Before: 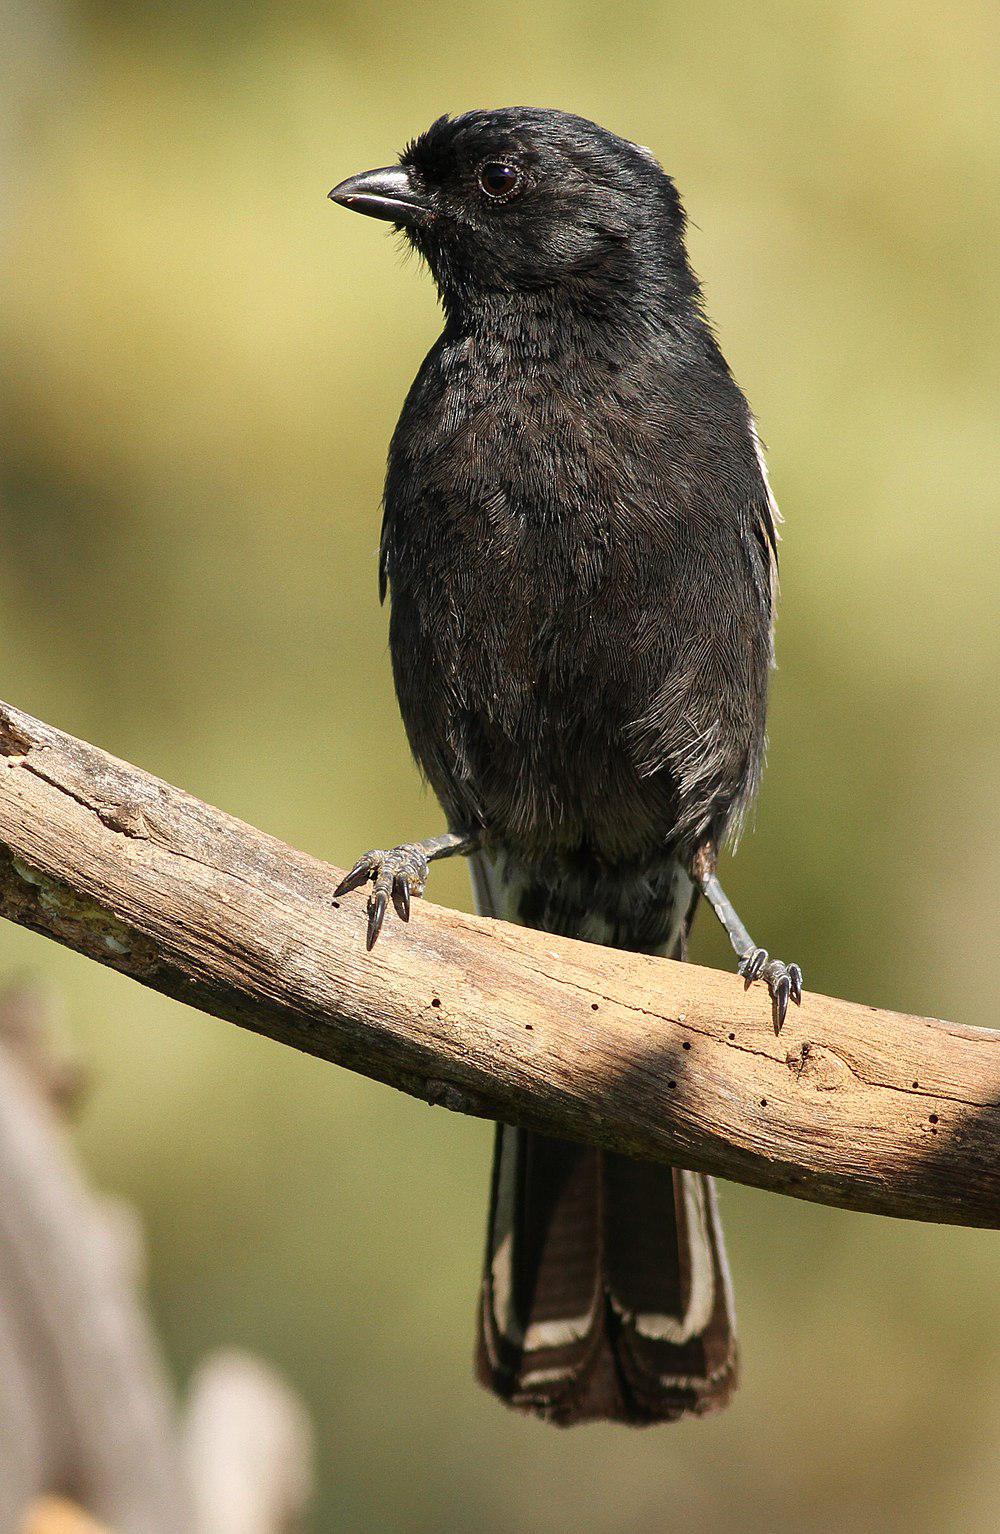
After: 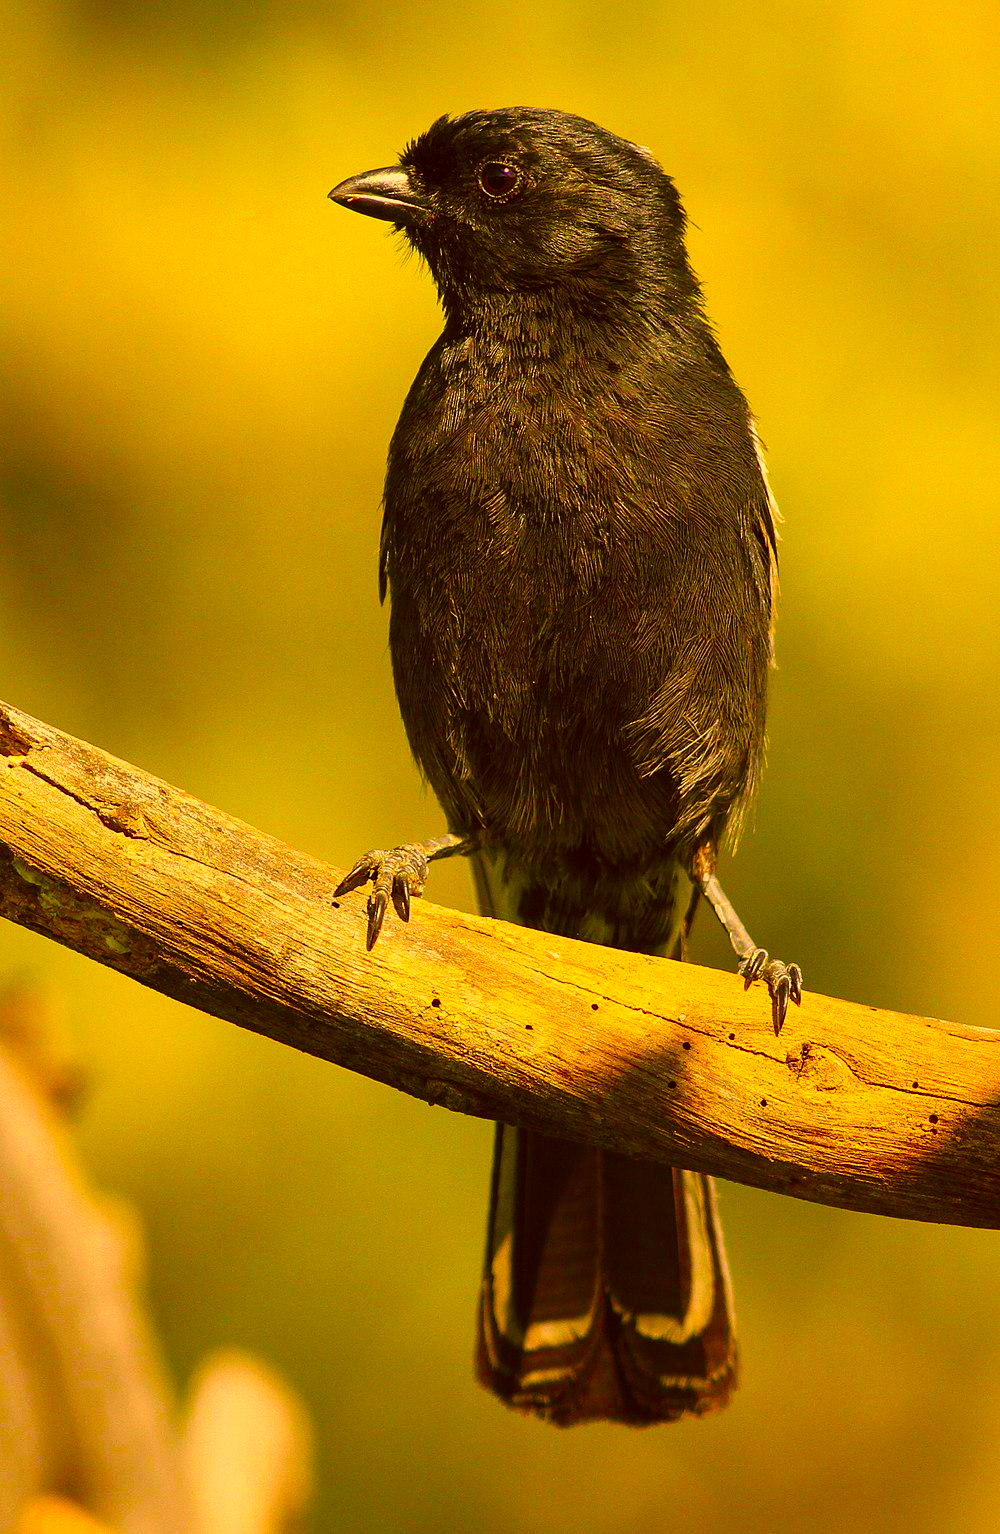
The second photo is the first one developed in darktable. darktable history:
color correction: highlights a* 10.92, highlights b* 30.76, shadows a* 2.69, shadows b* 17.26, saturation 1.74
tone equalizer: on, module defaults
contrast brightness saturation: contrast 0.071
